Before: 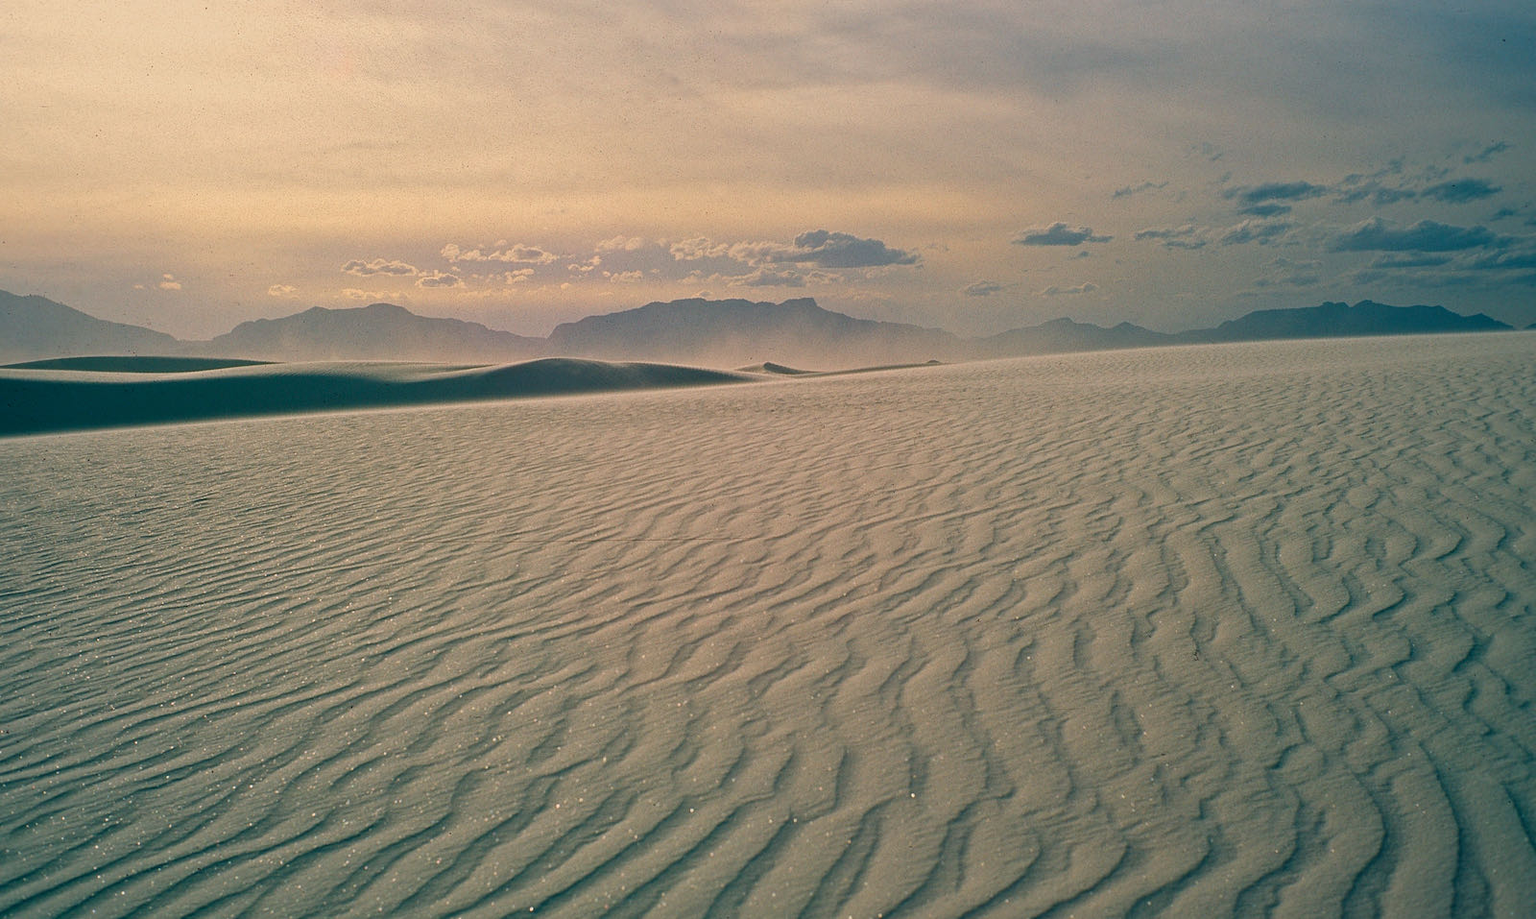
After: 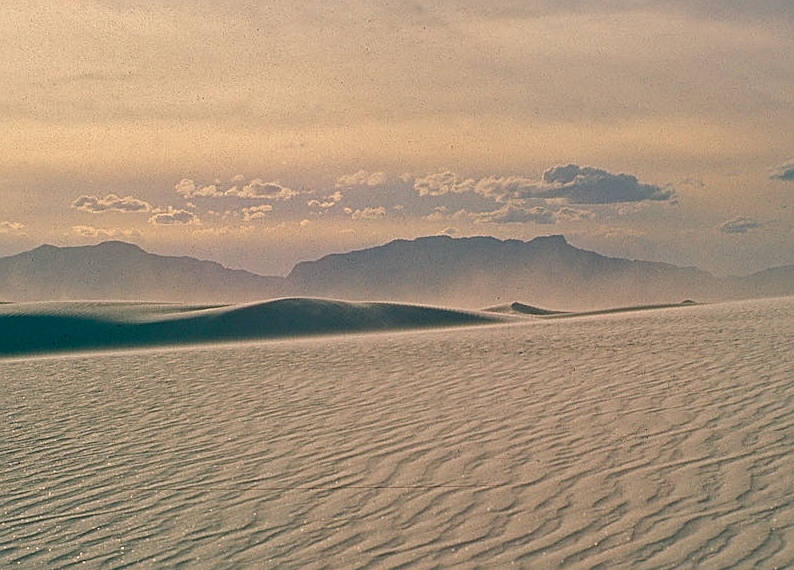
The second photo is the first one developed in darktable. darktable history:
crop: left 17.791%, top 7.903%, right 32.571%, bottom 32.496%
shadows and highlights: shadows 37.74, highlights -26.82, soften with gaussian
sharpen: on, module defaults
